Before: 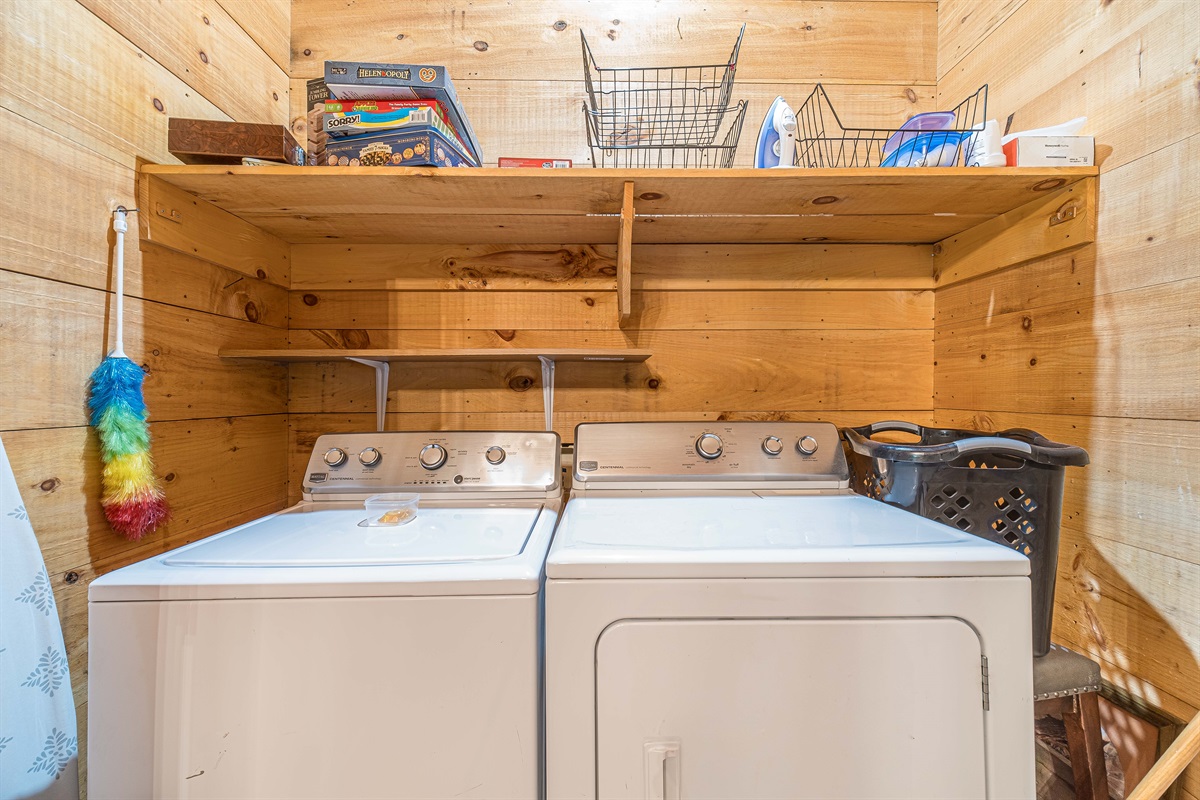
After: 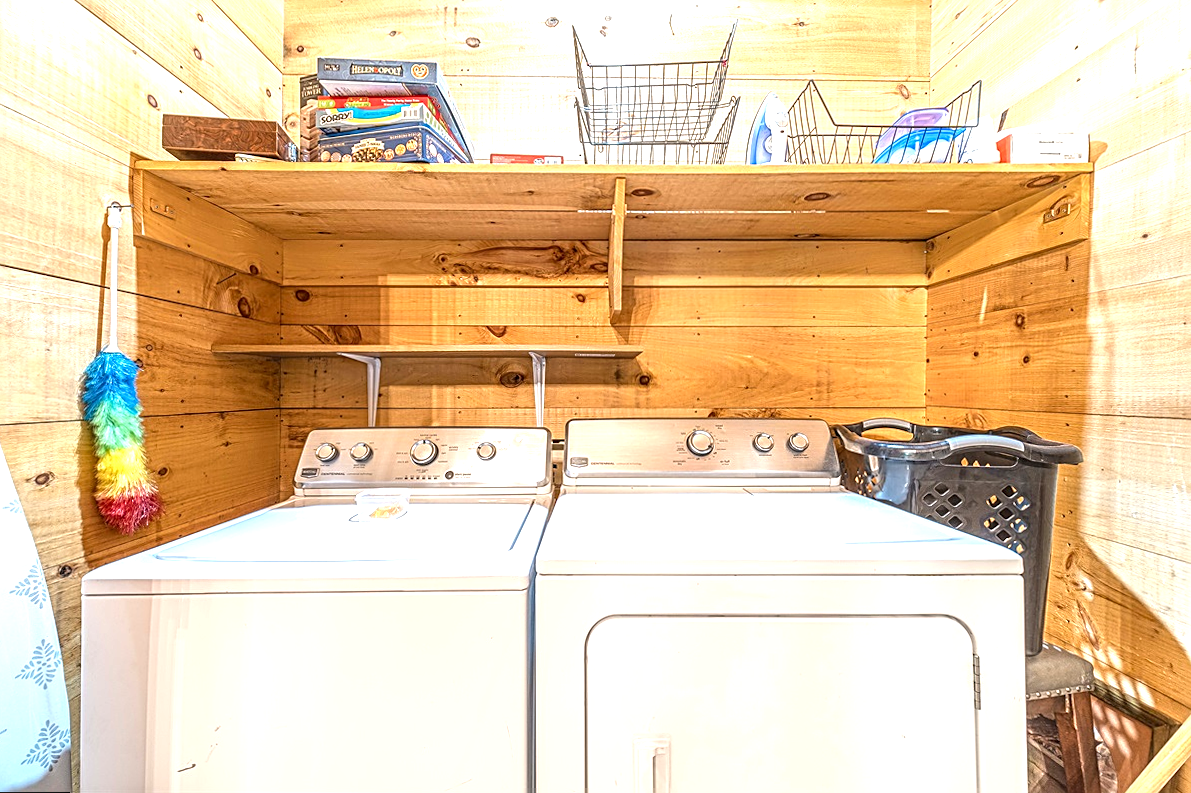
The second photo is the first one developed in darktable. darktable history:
exposure: exposure 1 EV, compensate highlight preservation false
local contrast: on, module defaults
rotate and perspective: rotation 0.192°, lens shift (horizontal) -0.015, crop left 0.005, crop right 0.996, crop top 0.006, crop bottom 0.99
sharpen: on, module defaults
